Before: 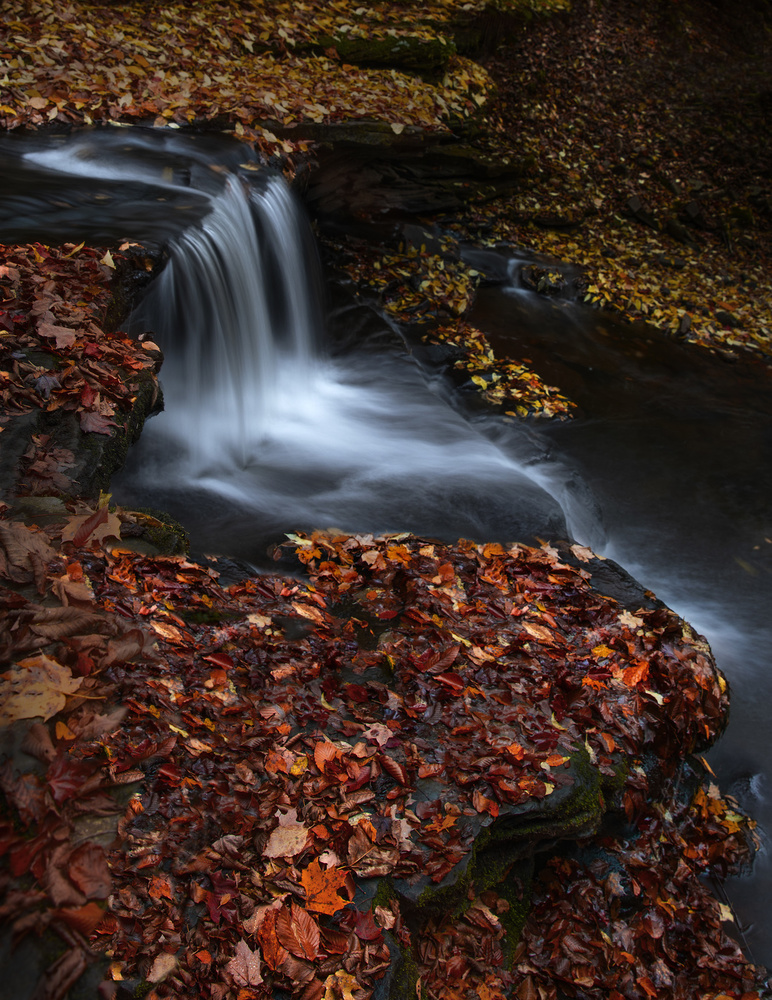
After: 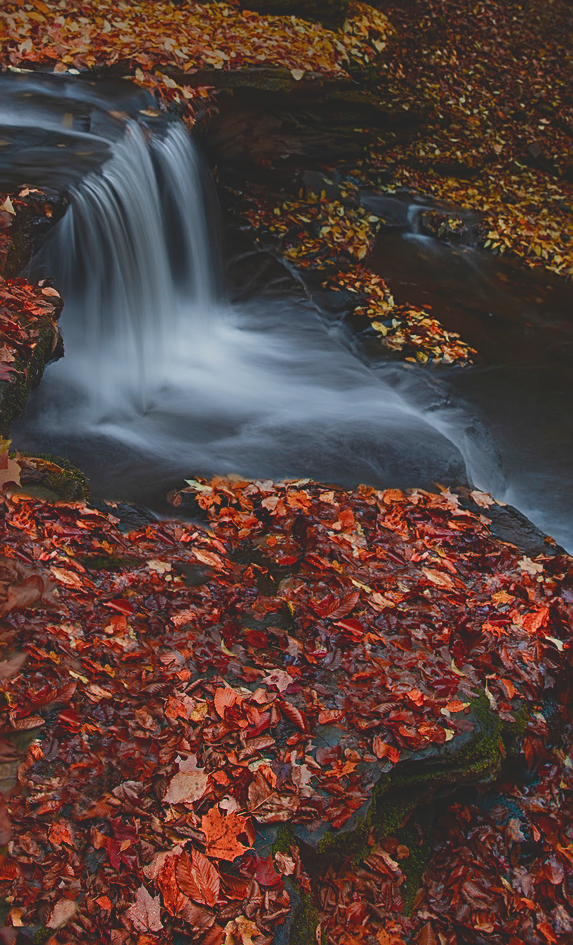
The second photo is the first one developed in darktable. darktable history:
crop and rotate: left 13.128%, top 5.416%, right 12.573%
sharpen: on, module defaults
color balance rgb: global offset › luminance 0.758%, perceptual saturation grading › global saturation 0.203%, perceptual saturation grading › highlights -32.794%, perceptual saturation grading › mid-tones 5.09%, perceptual saturation grading › shadows 17.404%, contrast -29.639%
